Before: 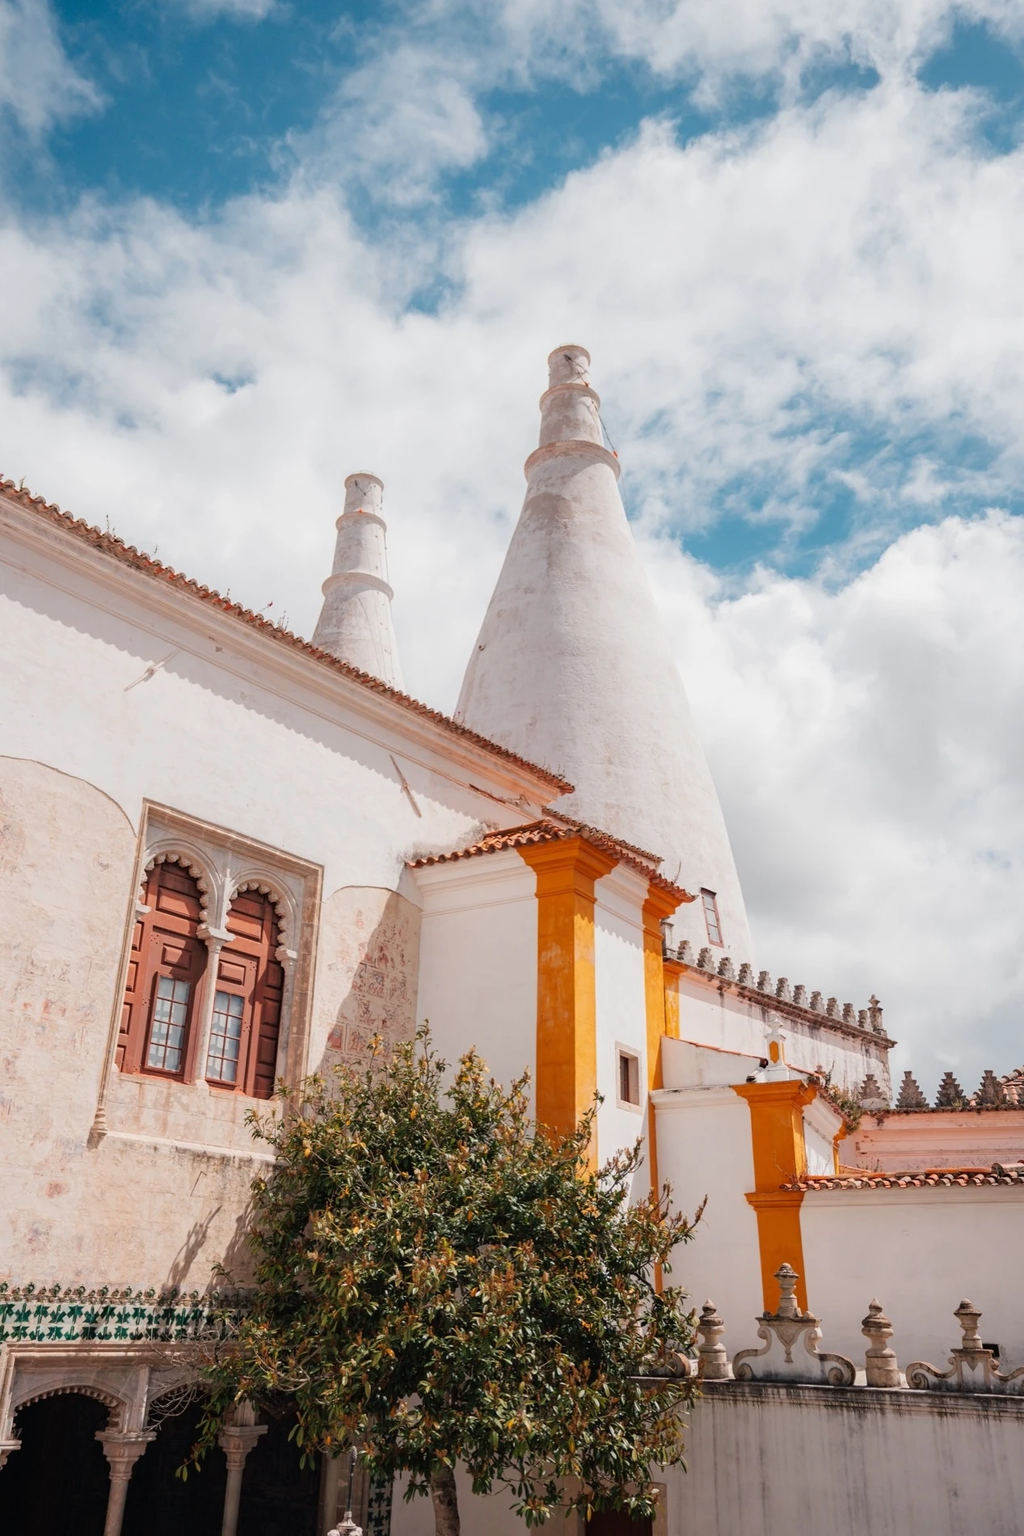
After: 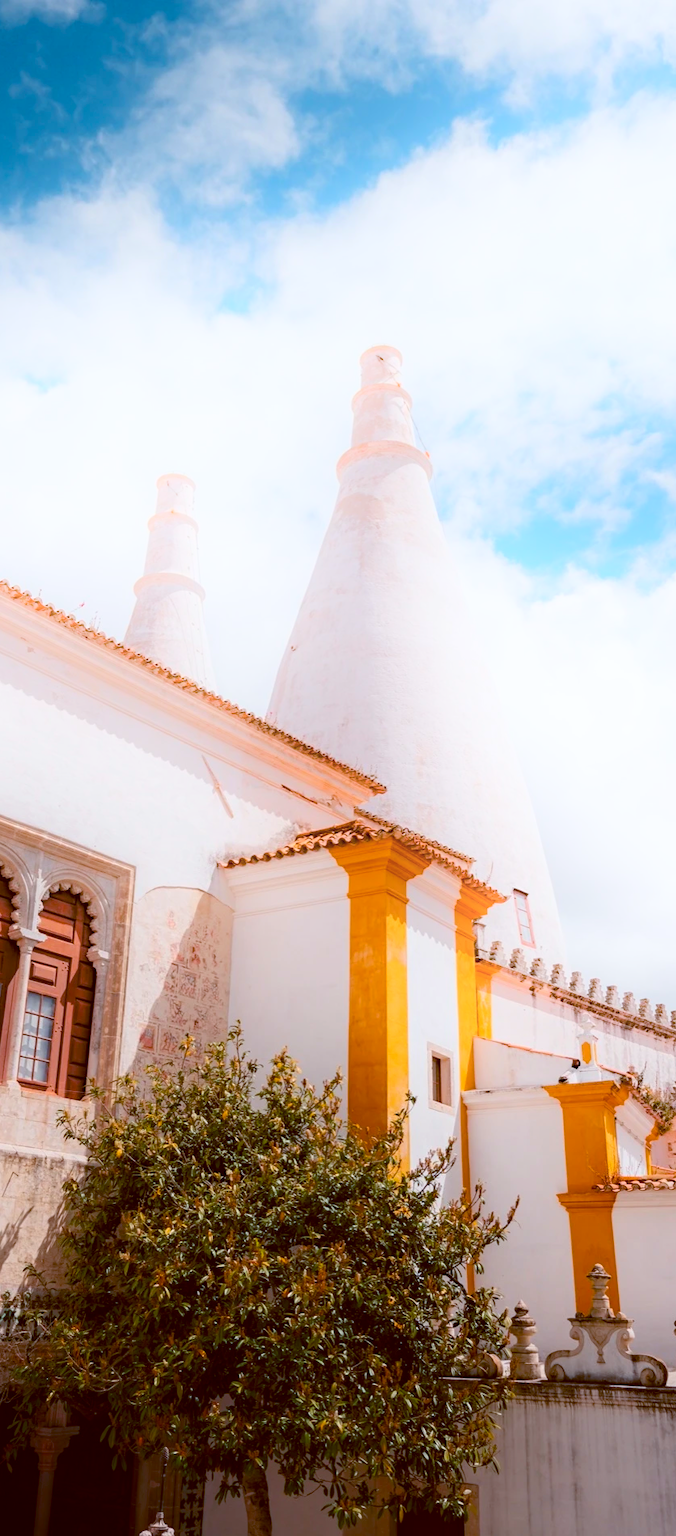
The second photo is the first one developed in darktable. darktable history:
shadows and highlights: shadows -54.3, highlights 86.09, soften with gaussian
color balance: lift [1, 1.015, 1.004, 0.985], gamma [1, 0.958, 0.971, 1.042], gain [1, 0.956, 0.977, 1.044]
crop and rotate: left 18.442%, right 15.508%
color balance rgb: perceptual saturation grading › global saturation 20%, global vibrance 20%
